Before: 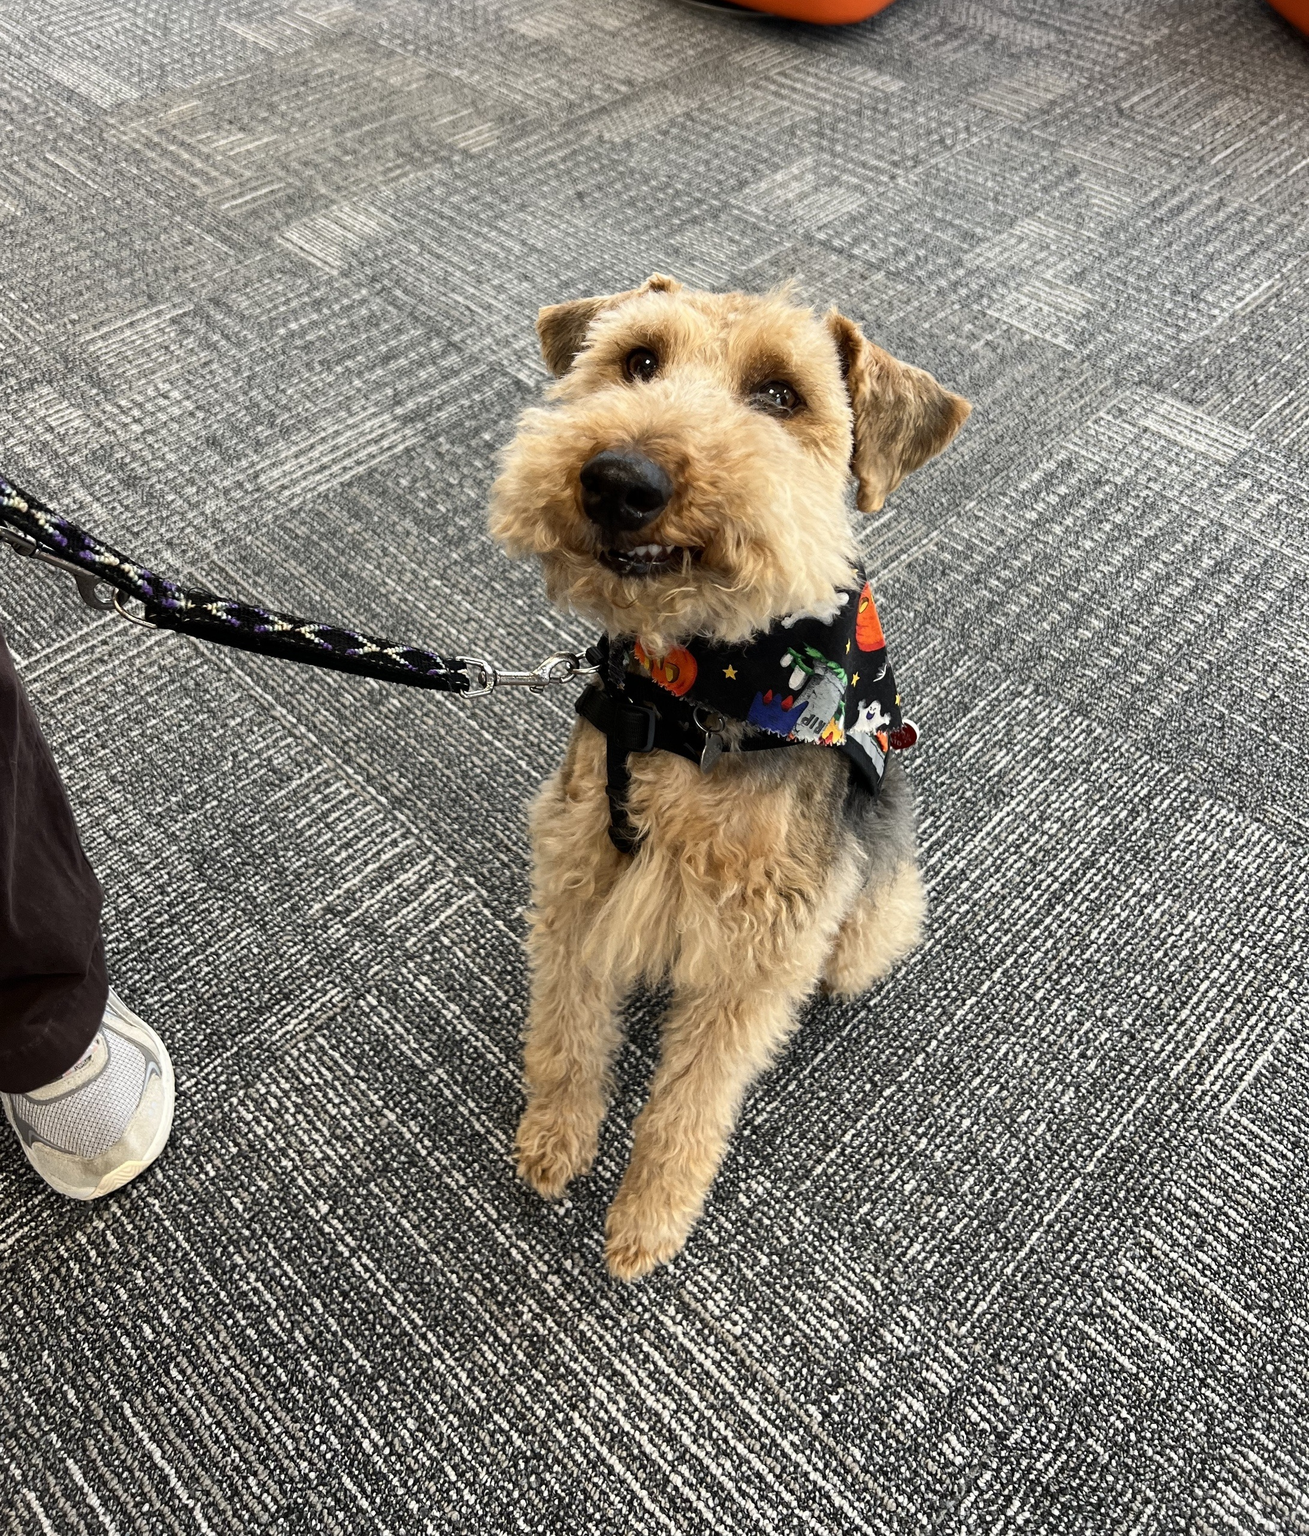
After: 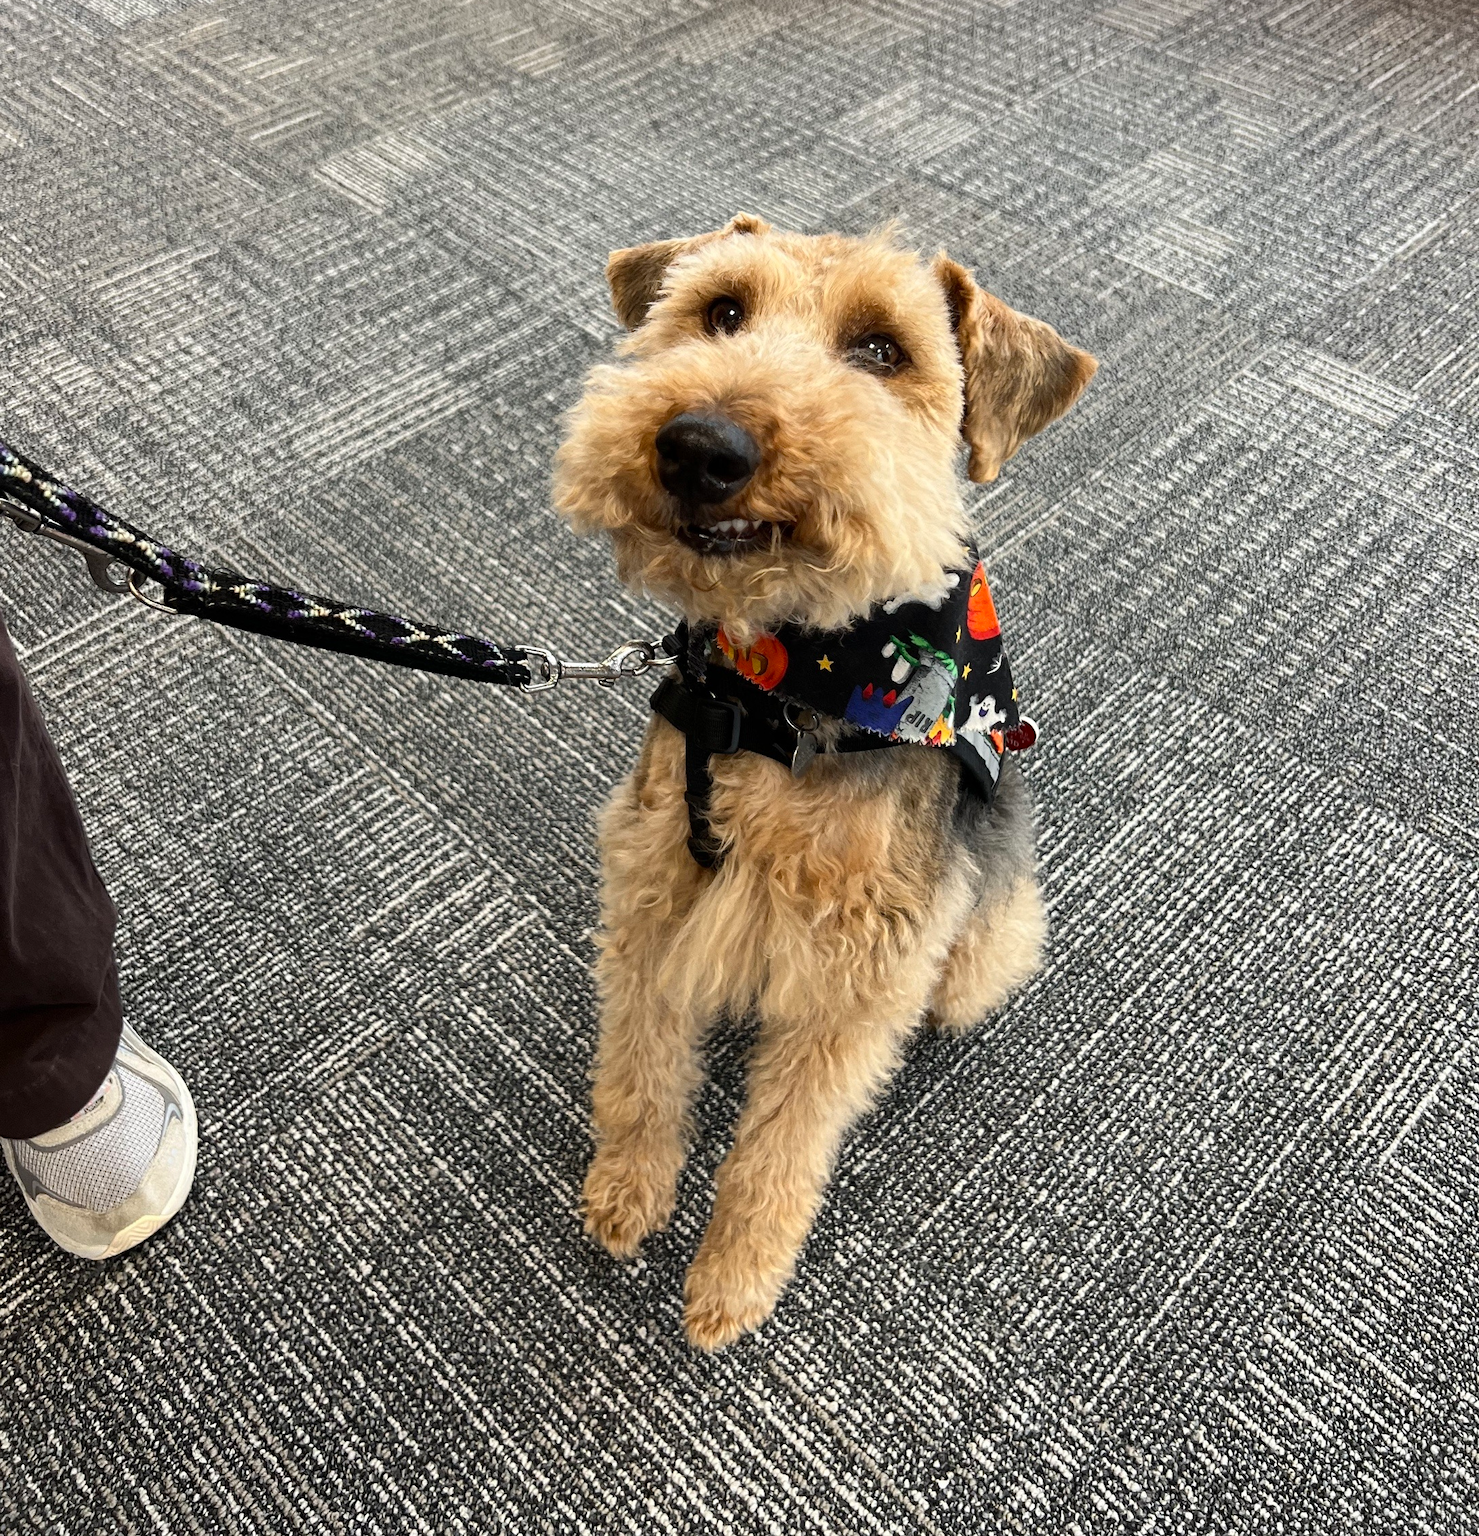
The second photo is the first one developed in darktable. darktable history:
crop and rotate: top 5.573%, bottom 5.877%
